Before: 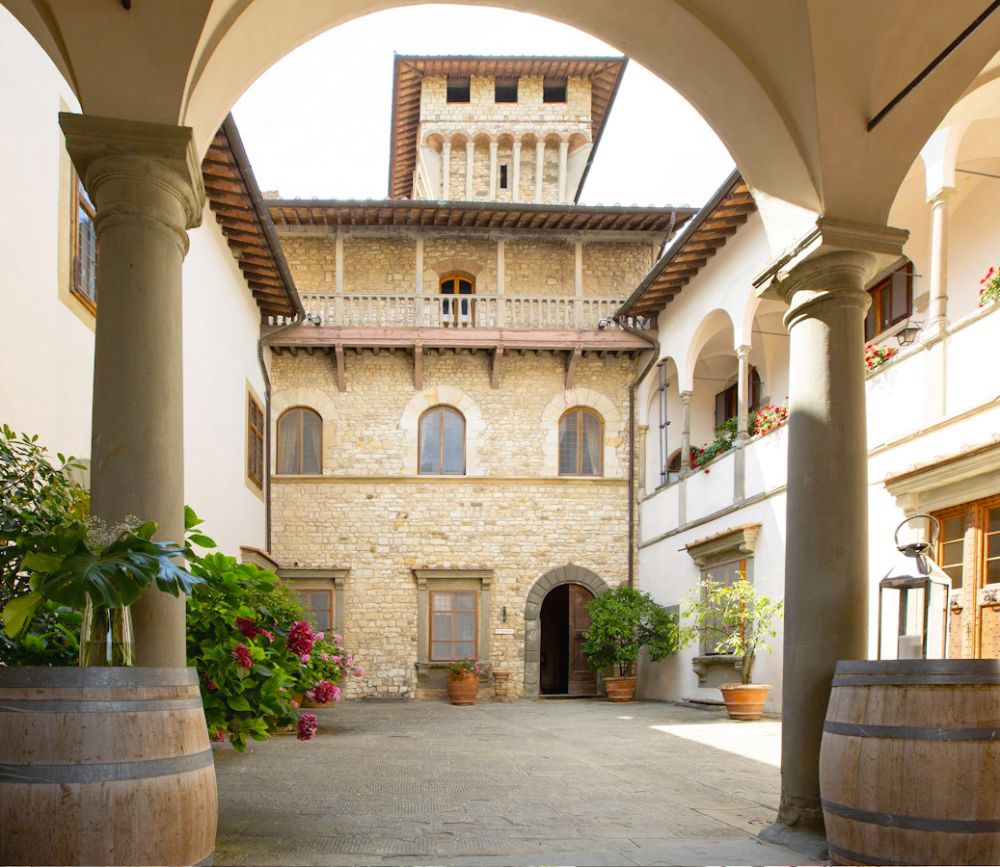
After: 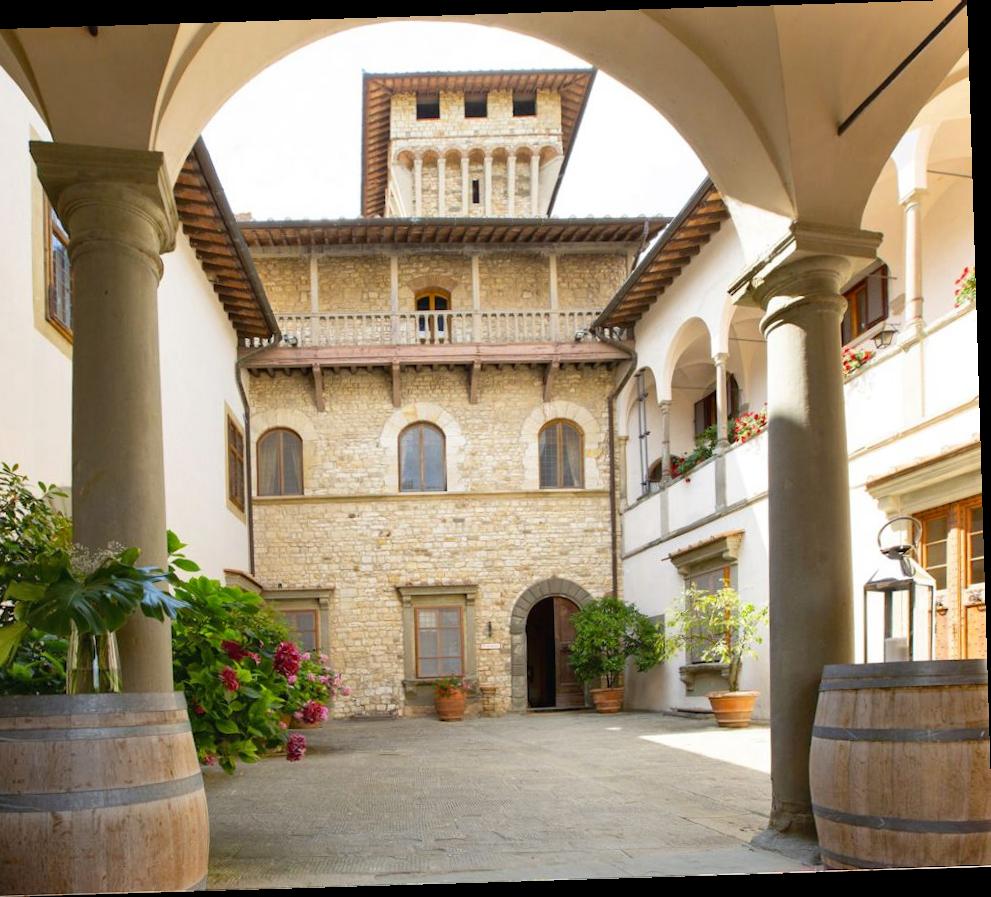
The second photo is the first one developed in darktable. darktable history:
crop and rotate: left 3.238%
shadows and highlights: highlights color adjustment 0%, soften with gaussian
rotate and perspective: rotation -1.75°, automatic cropping off
